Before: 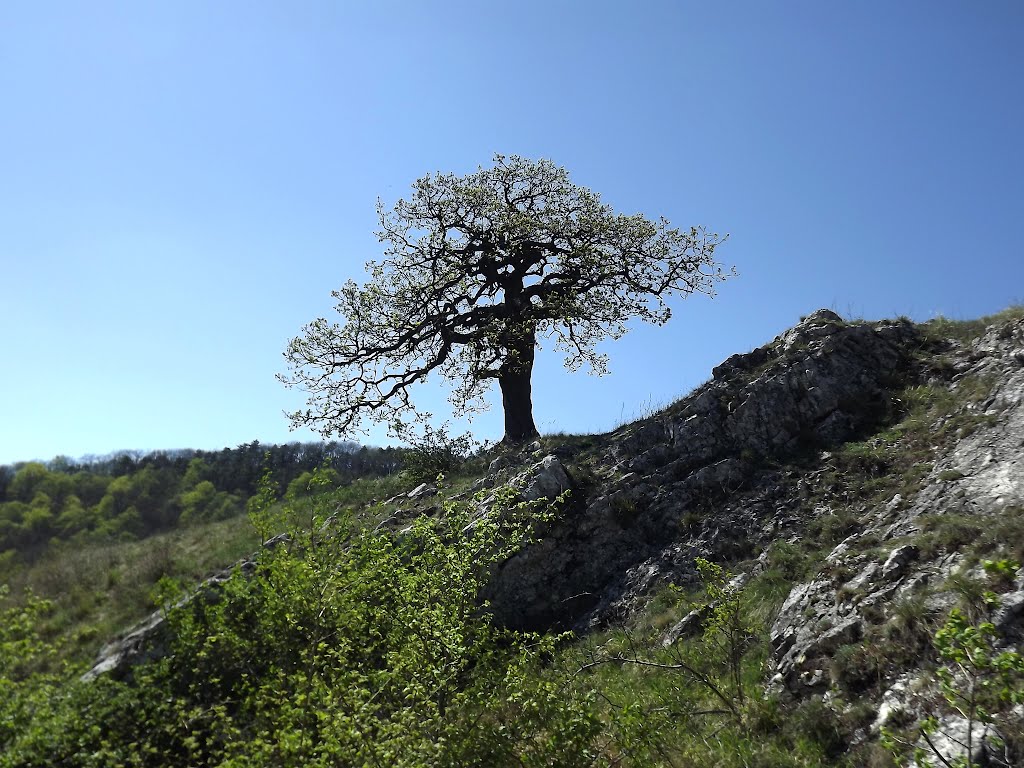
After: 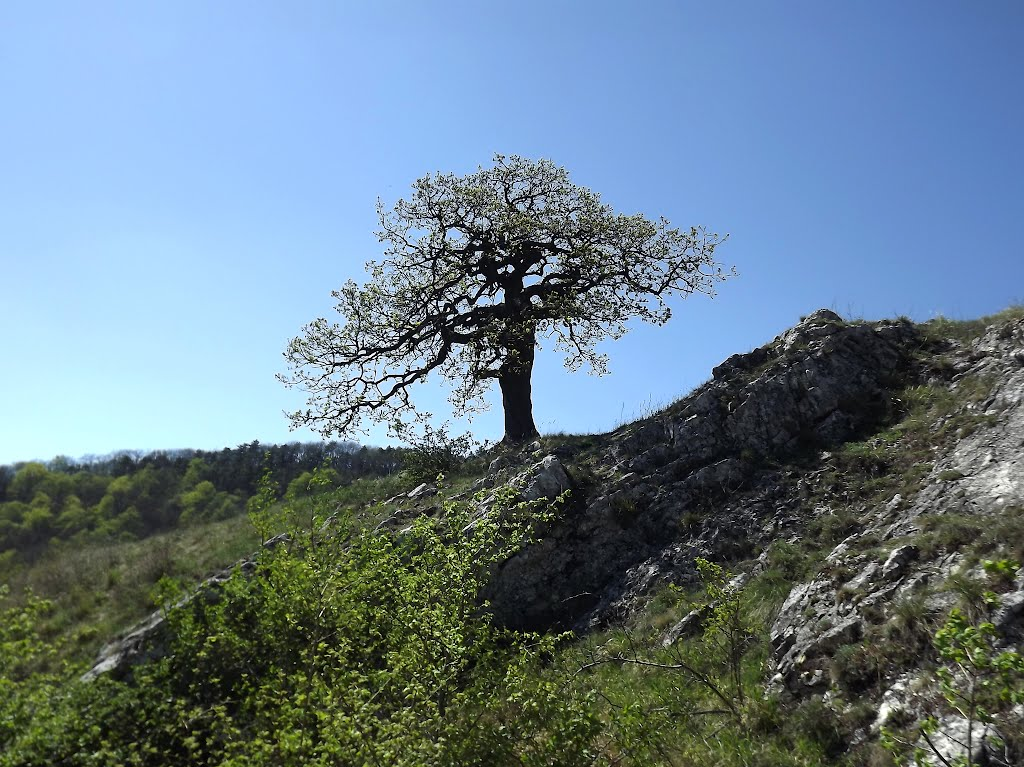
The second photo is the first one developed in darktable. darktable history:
crop: bottom 0.064%
tone equalizer: on, module defaults
